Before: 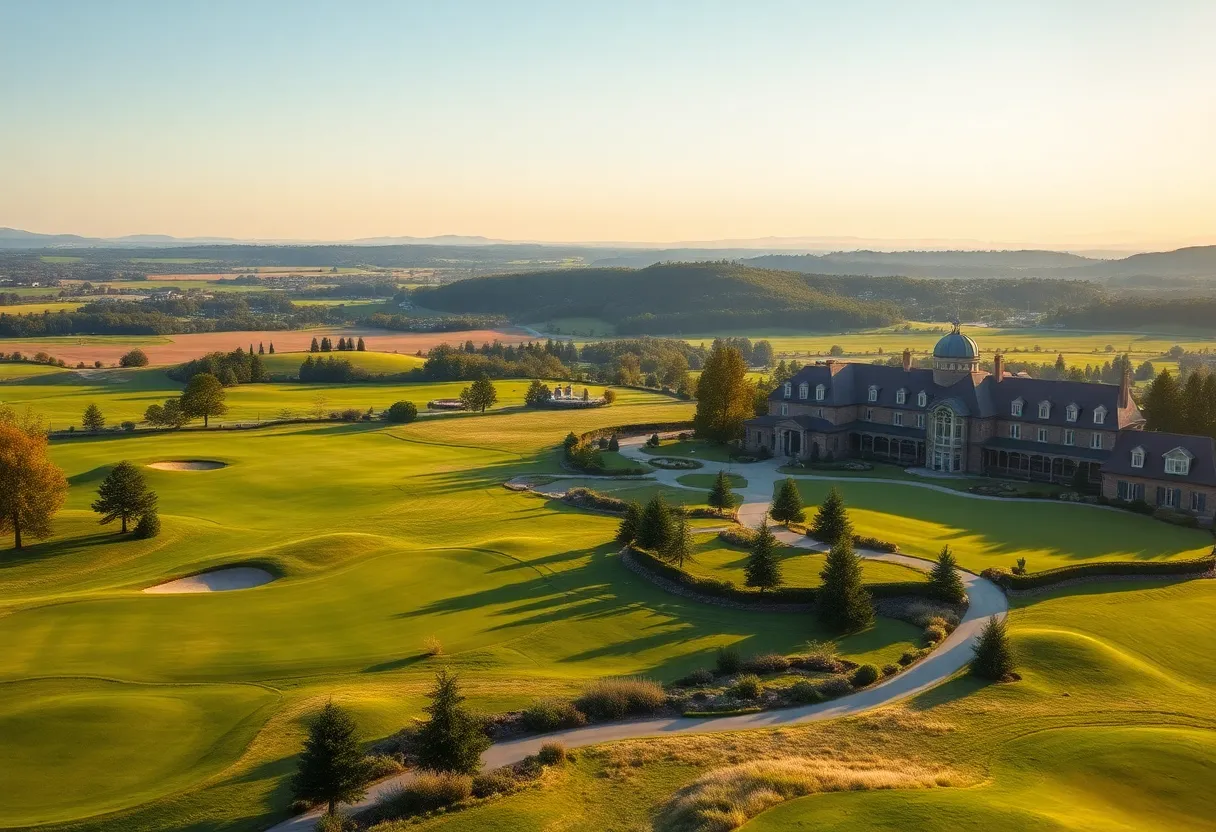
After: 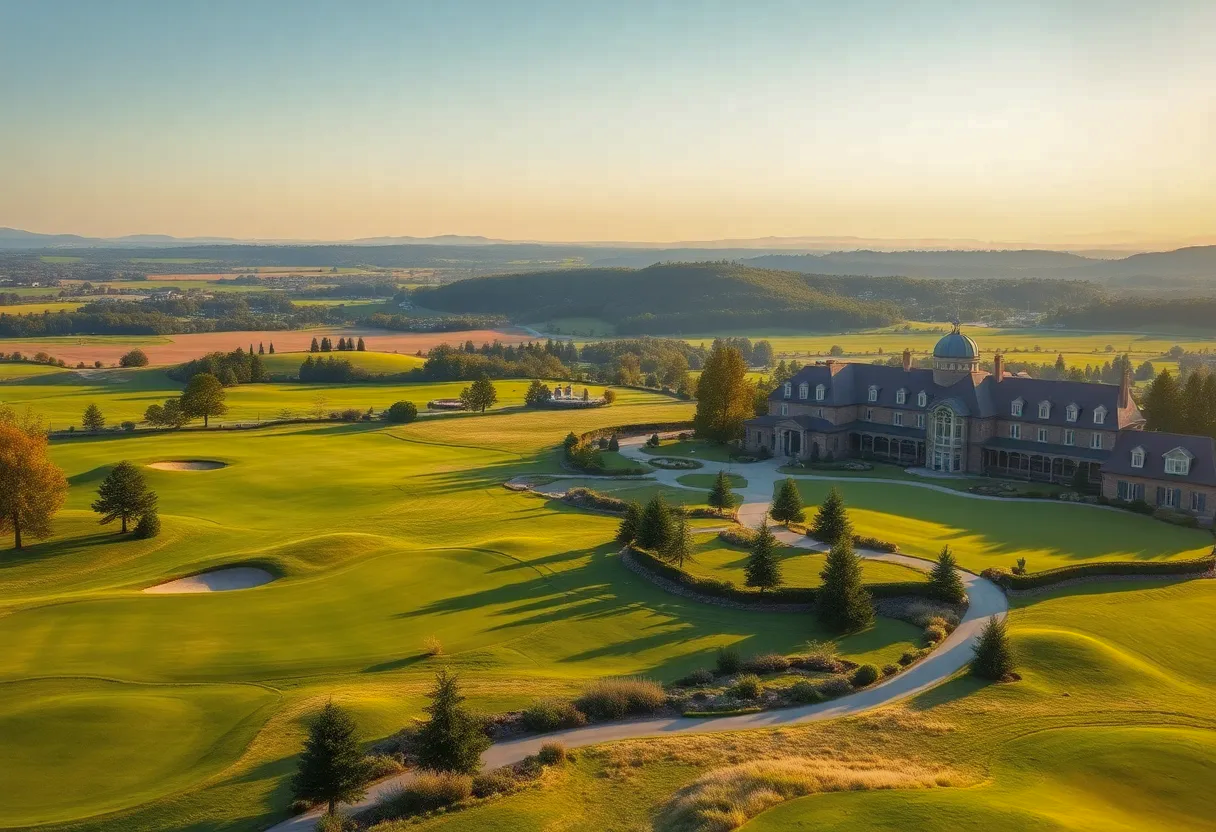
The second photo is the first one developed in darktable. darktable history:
shadows and highlights: highlights -59.76
